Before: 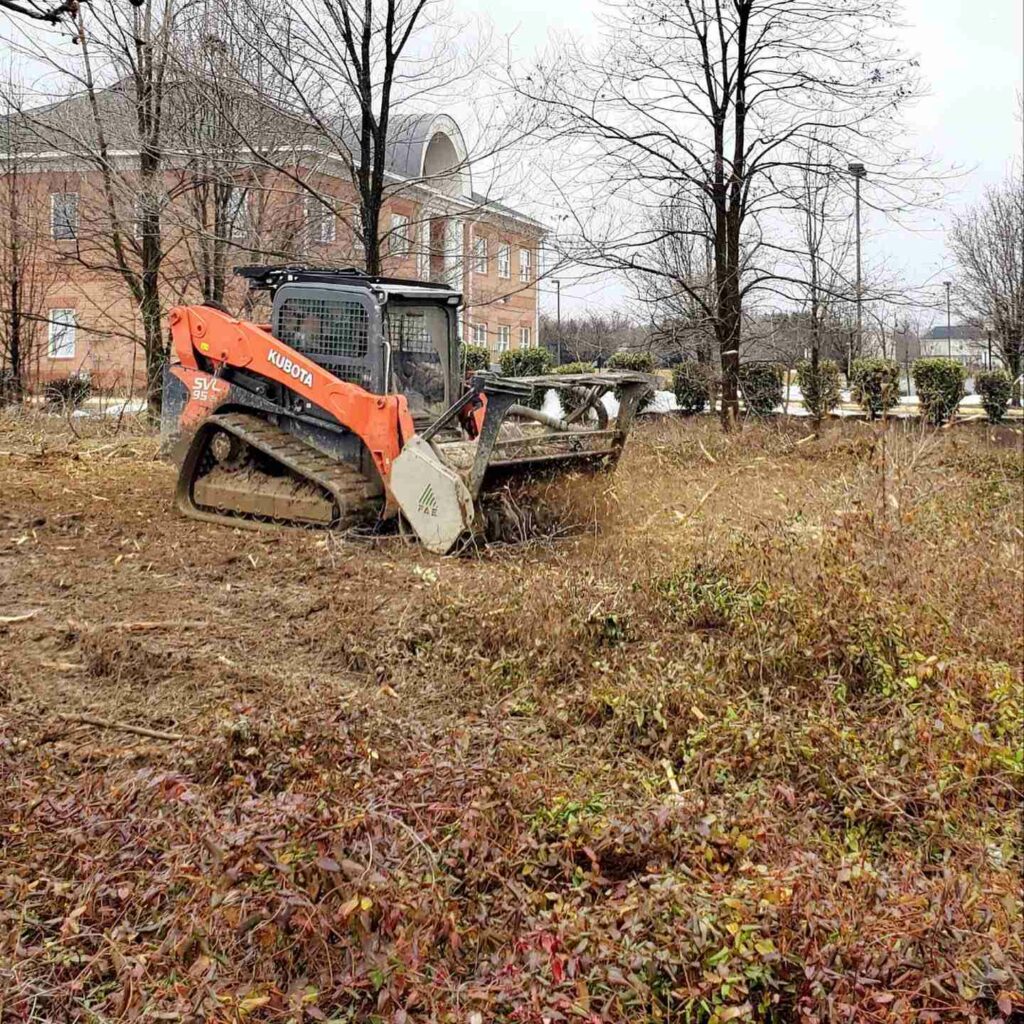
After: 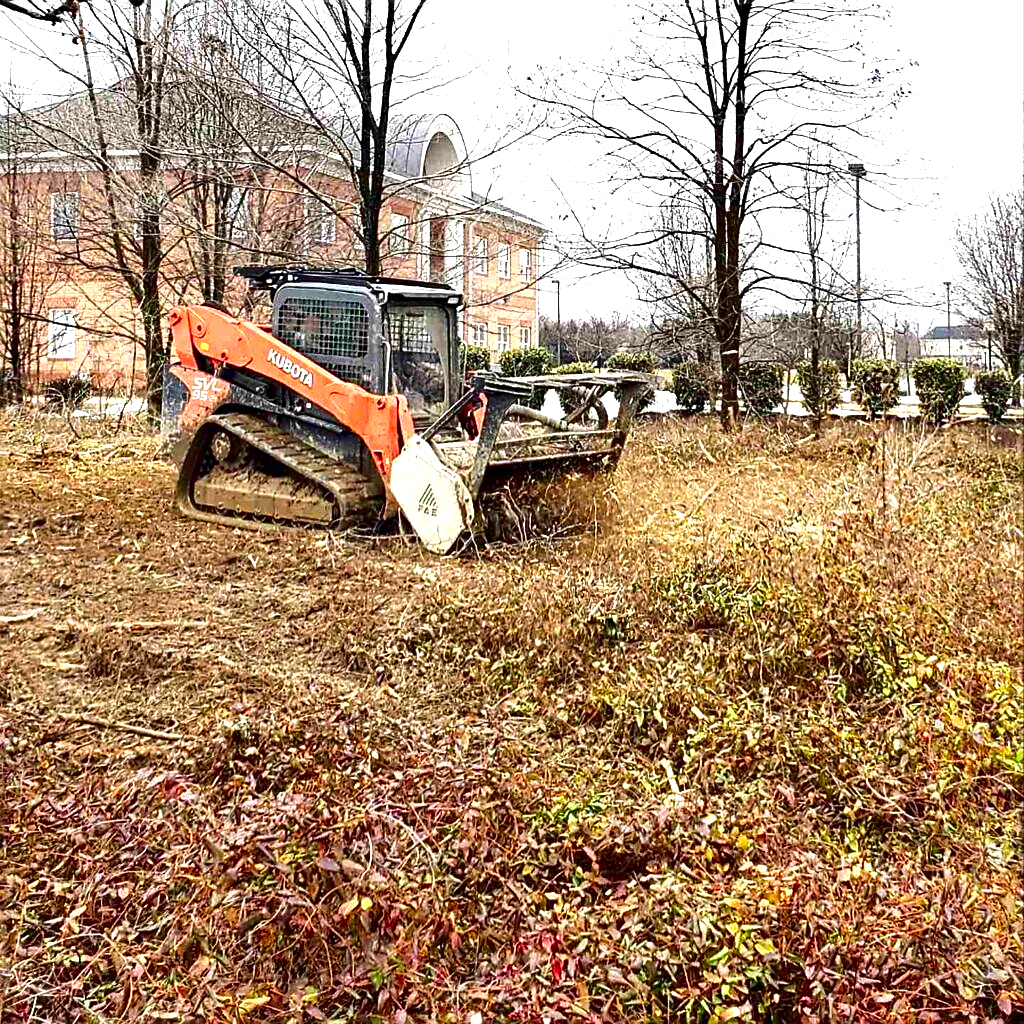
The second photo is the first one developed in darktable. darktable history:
sharpen: on, module defaults
exposure: black level correction 0, exposure 1 EV, compensate exposure bias true, compensate highlight preservation false
contrast brightness saturation: contrast 0.1, brightness -0.26, saturation 0.14
